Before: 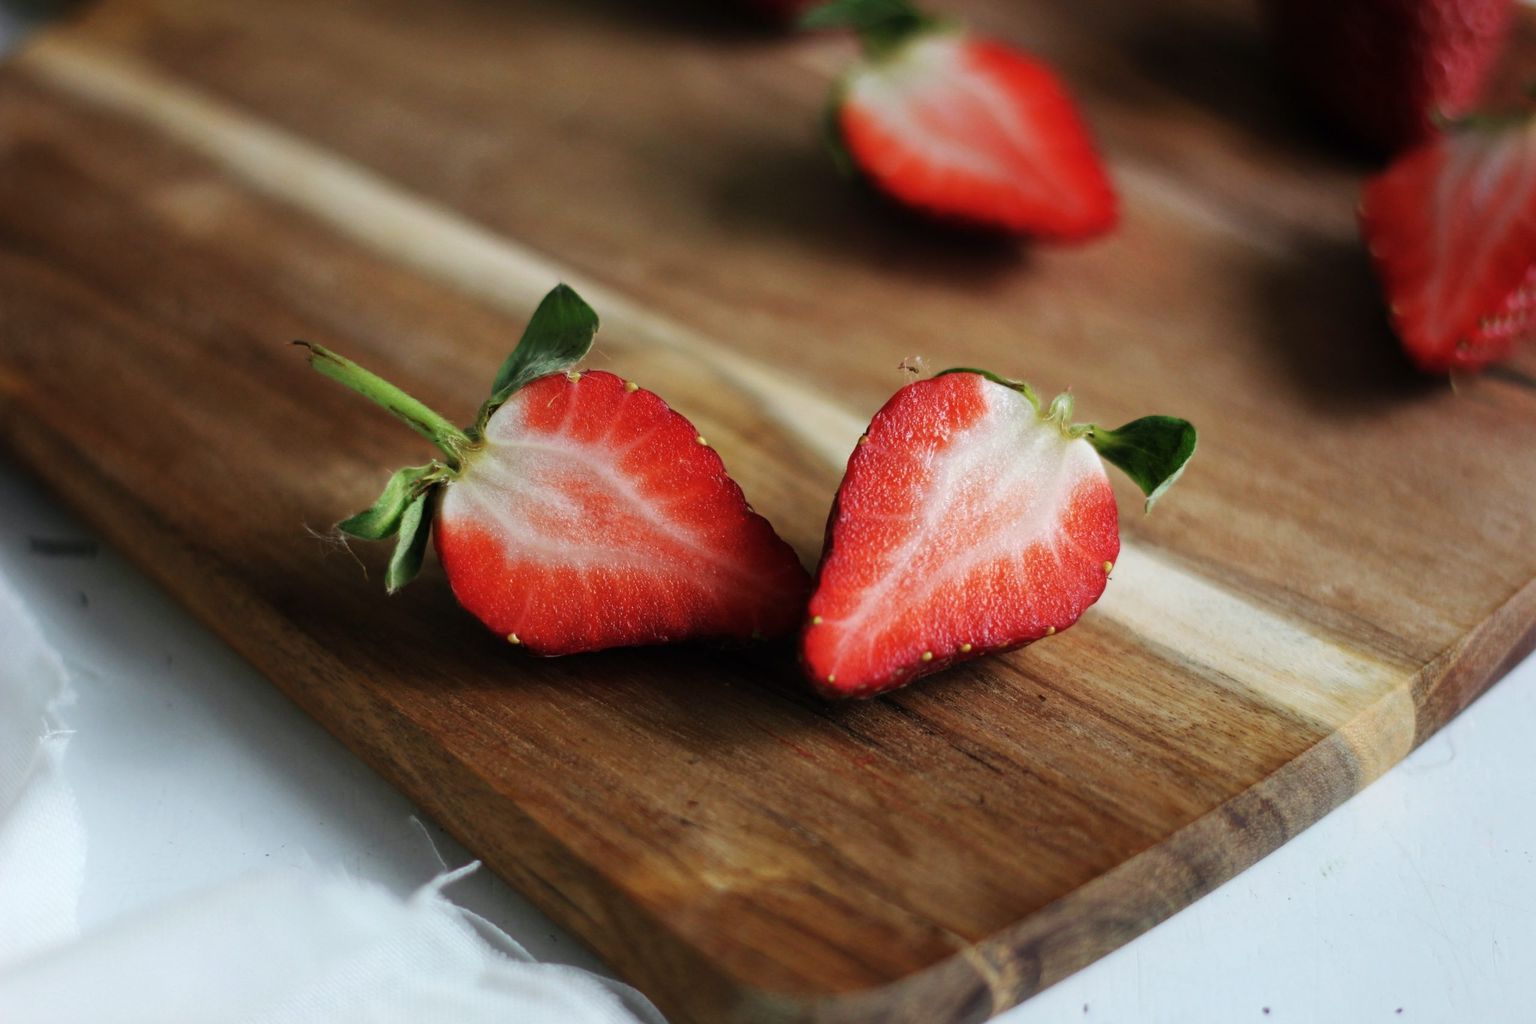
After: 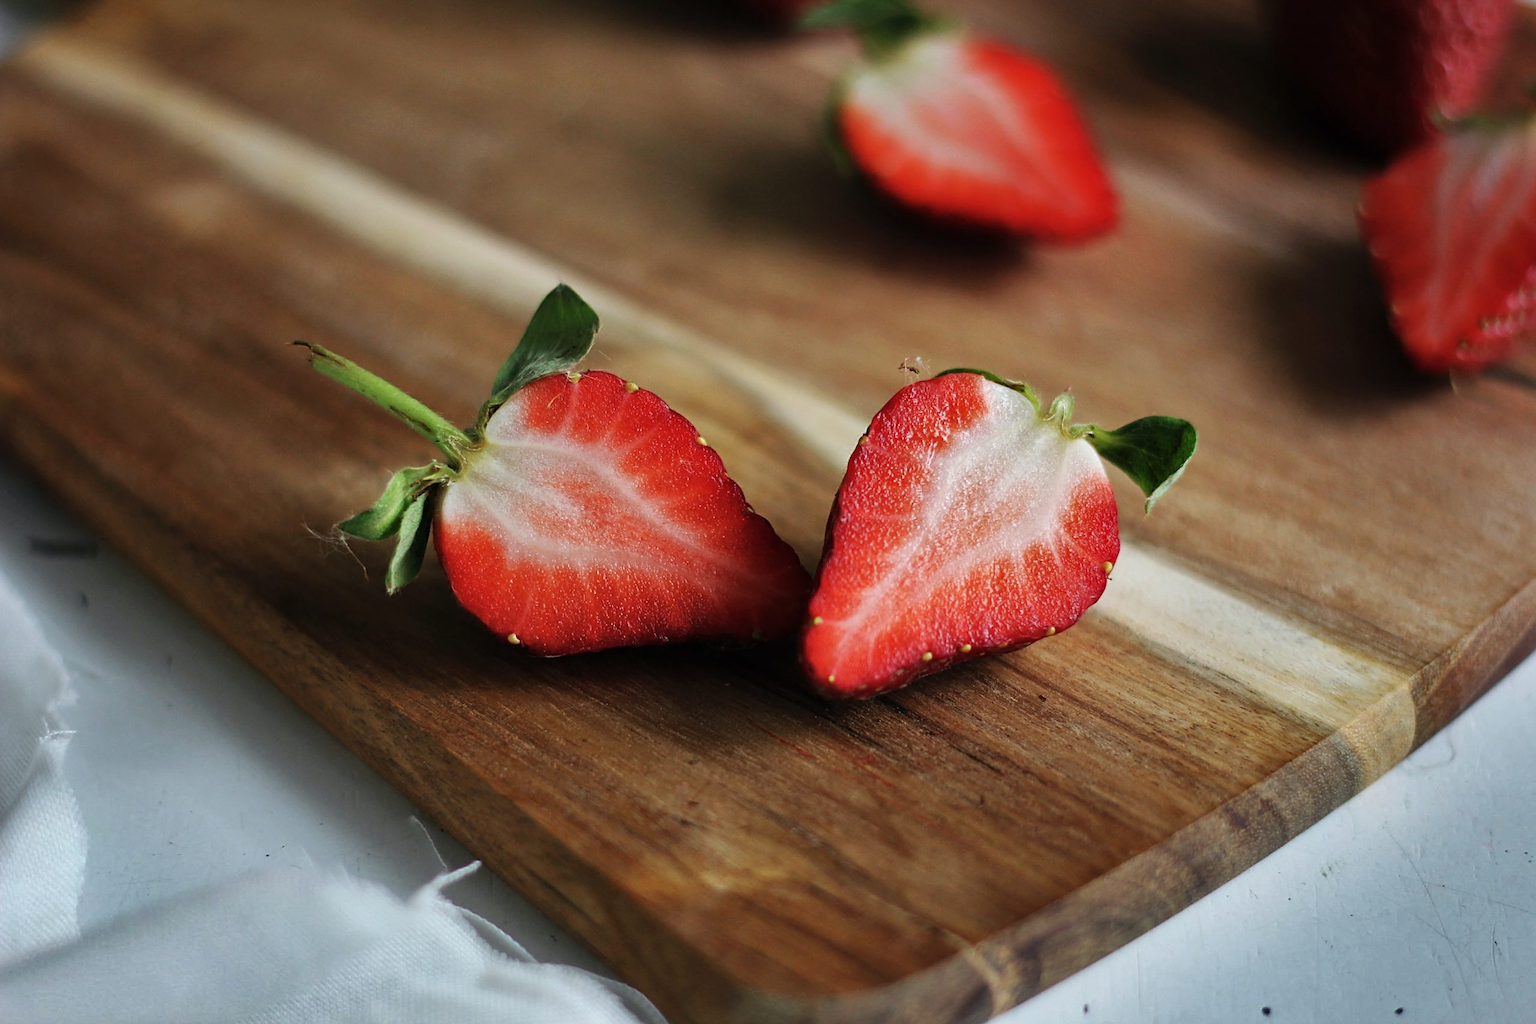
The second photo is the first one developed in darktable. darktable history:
sharpen: on, module defaults
shadows and highlights: shadows 24.52, highlights -76.71, soften with gaussian
